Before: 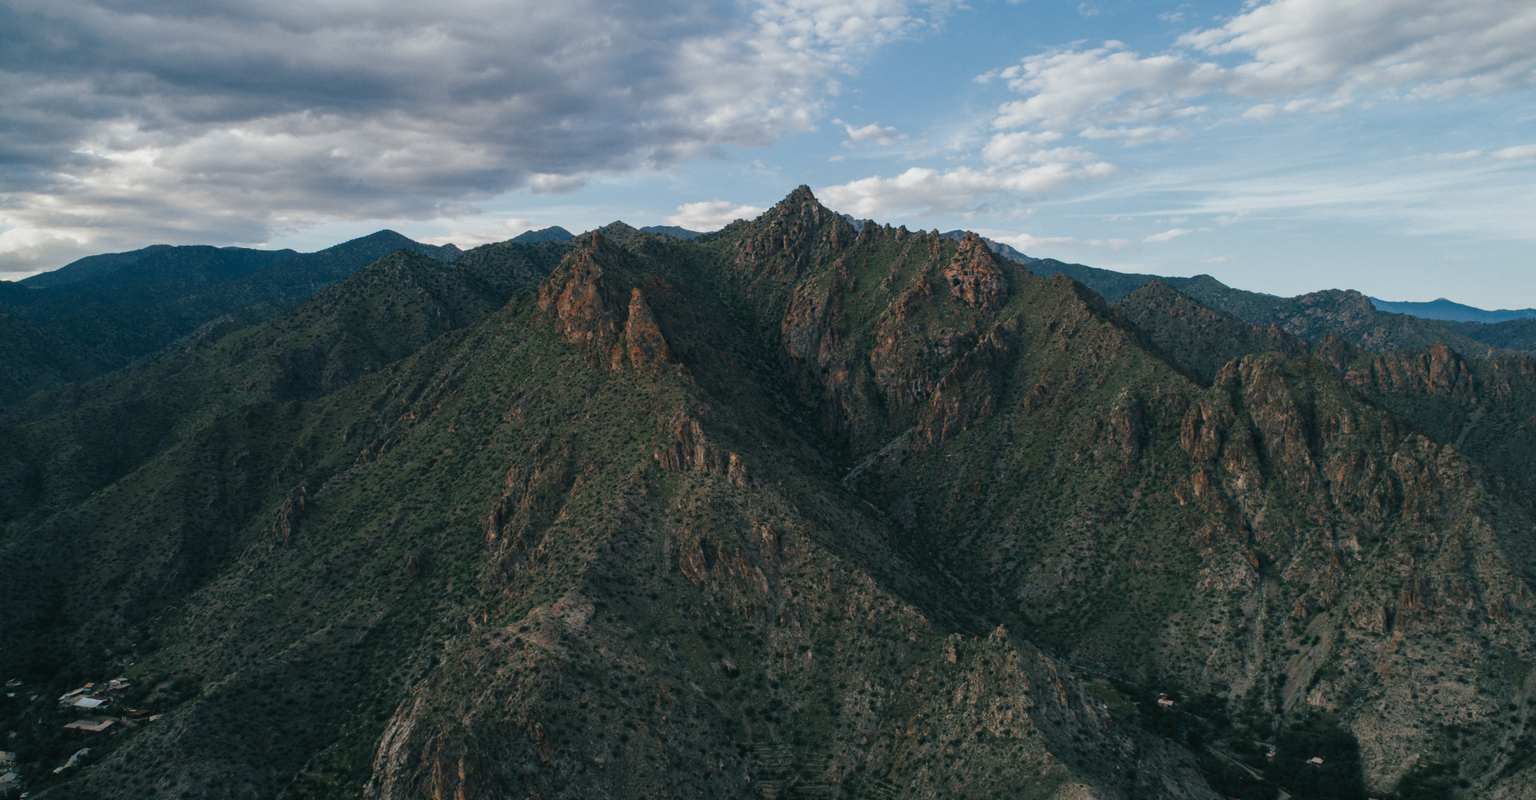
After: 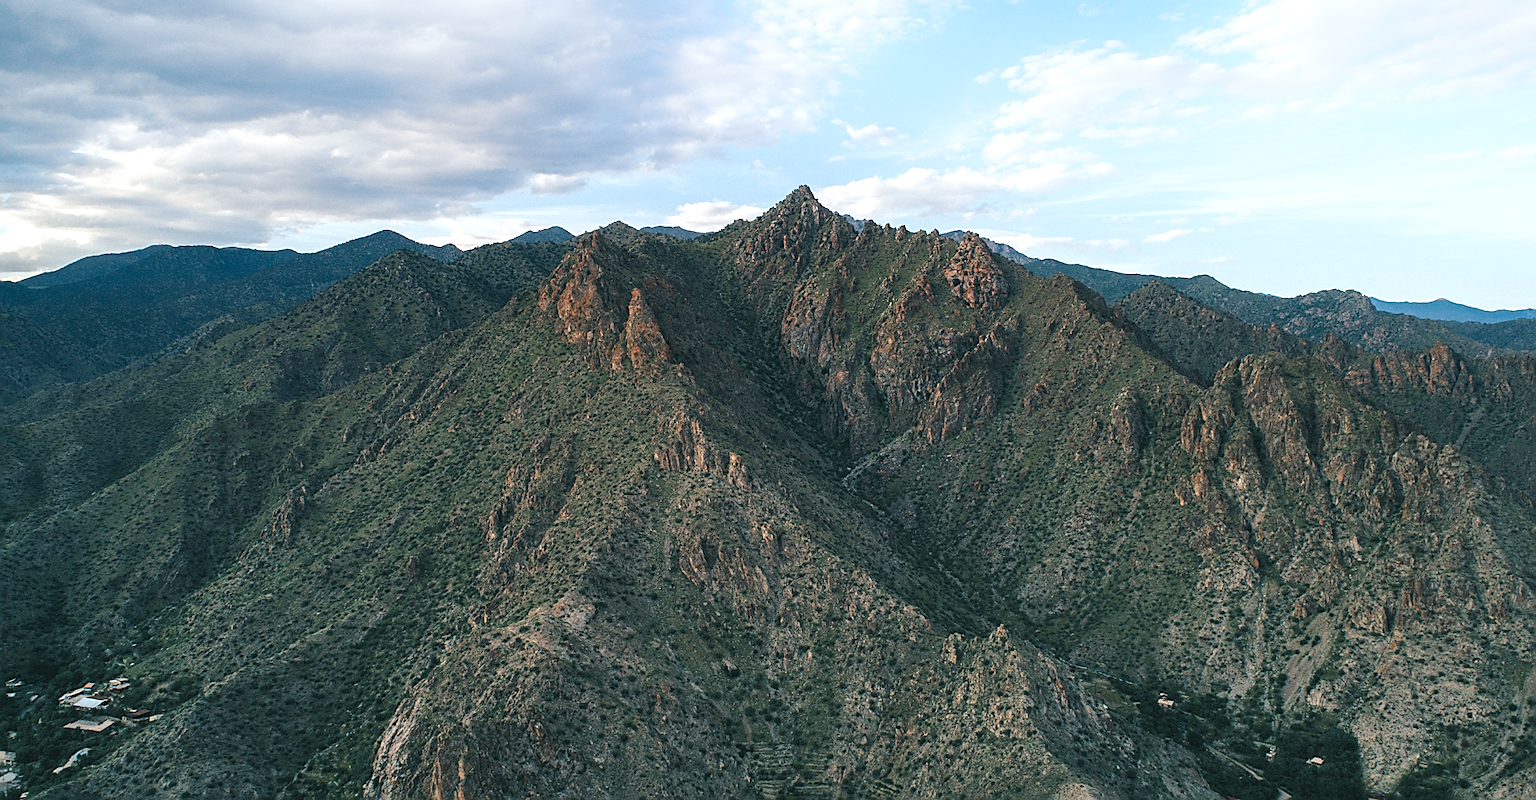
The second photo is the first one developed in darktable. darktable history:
exposure: exposure 0.7 EV, compensate highlight preservation false
shadows and highlights: highlights 70.7, soften with gaussian
sharpen: radius 1.4, amount 1.25, threshold 0.7
